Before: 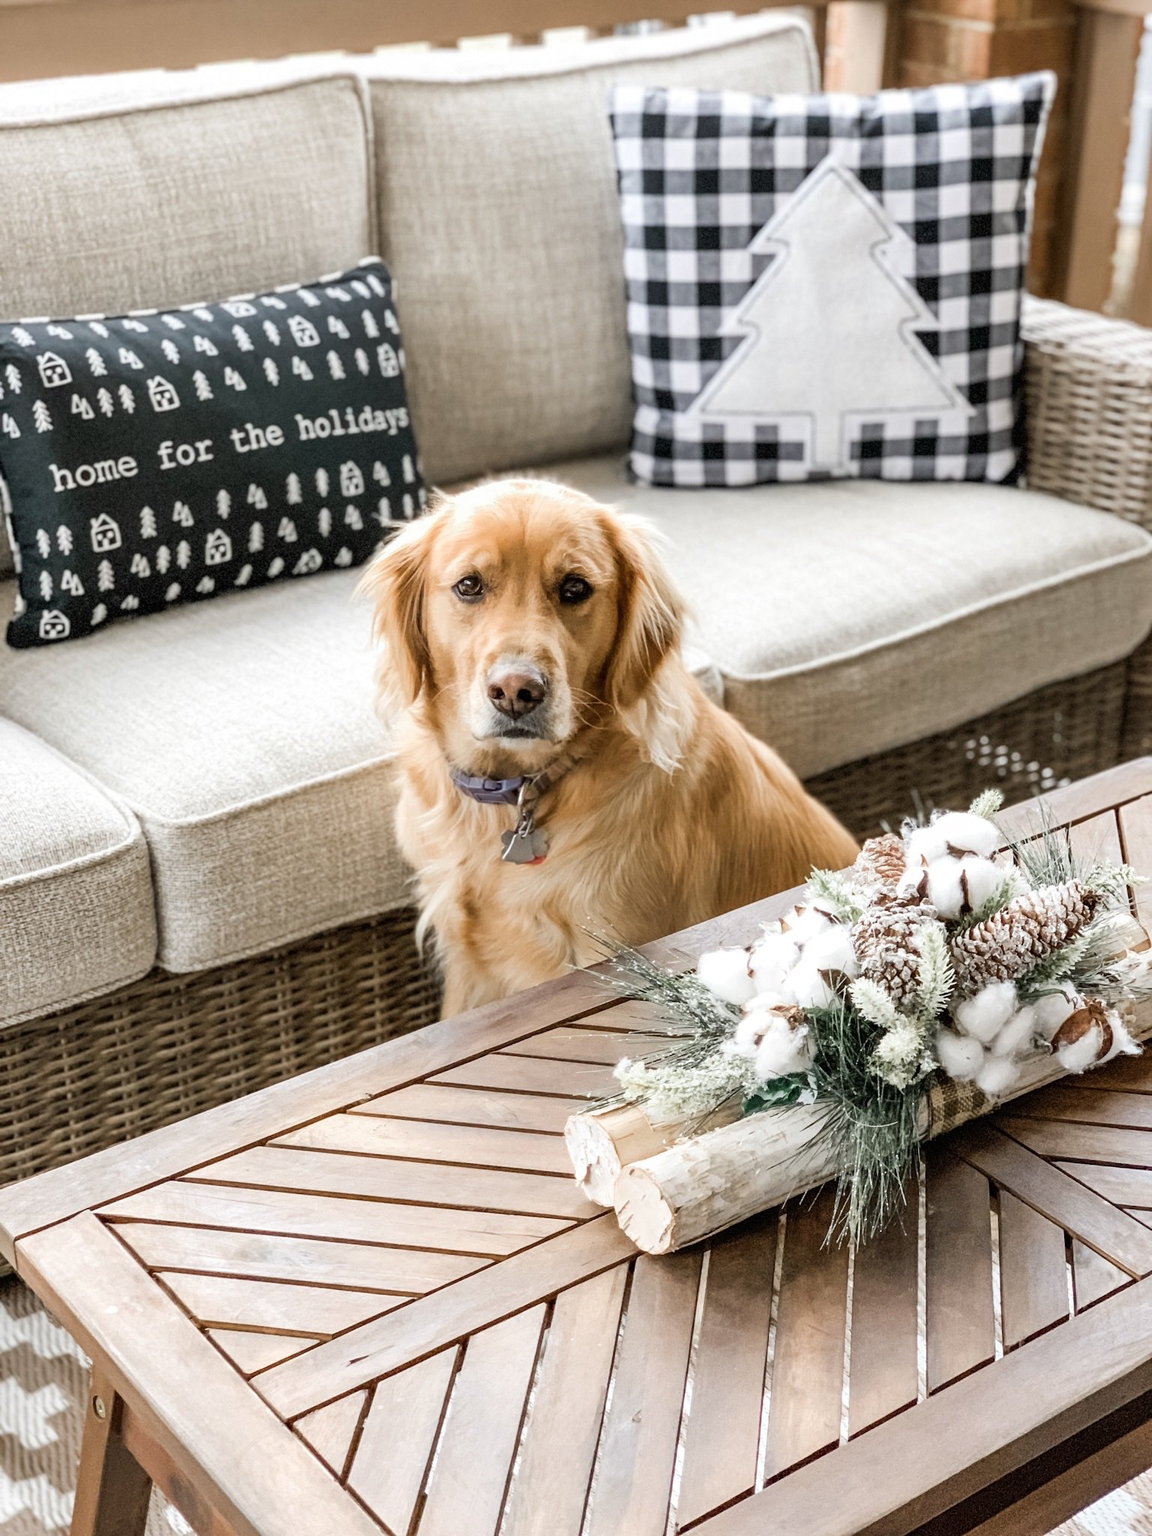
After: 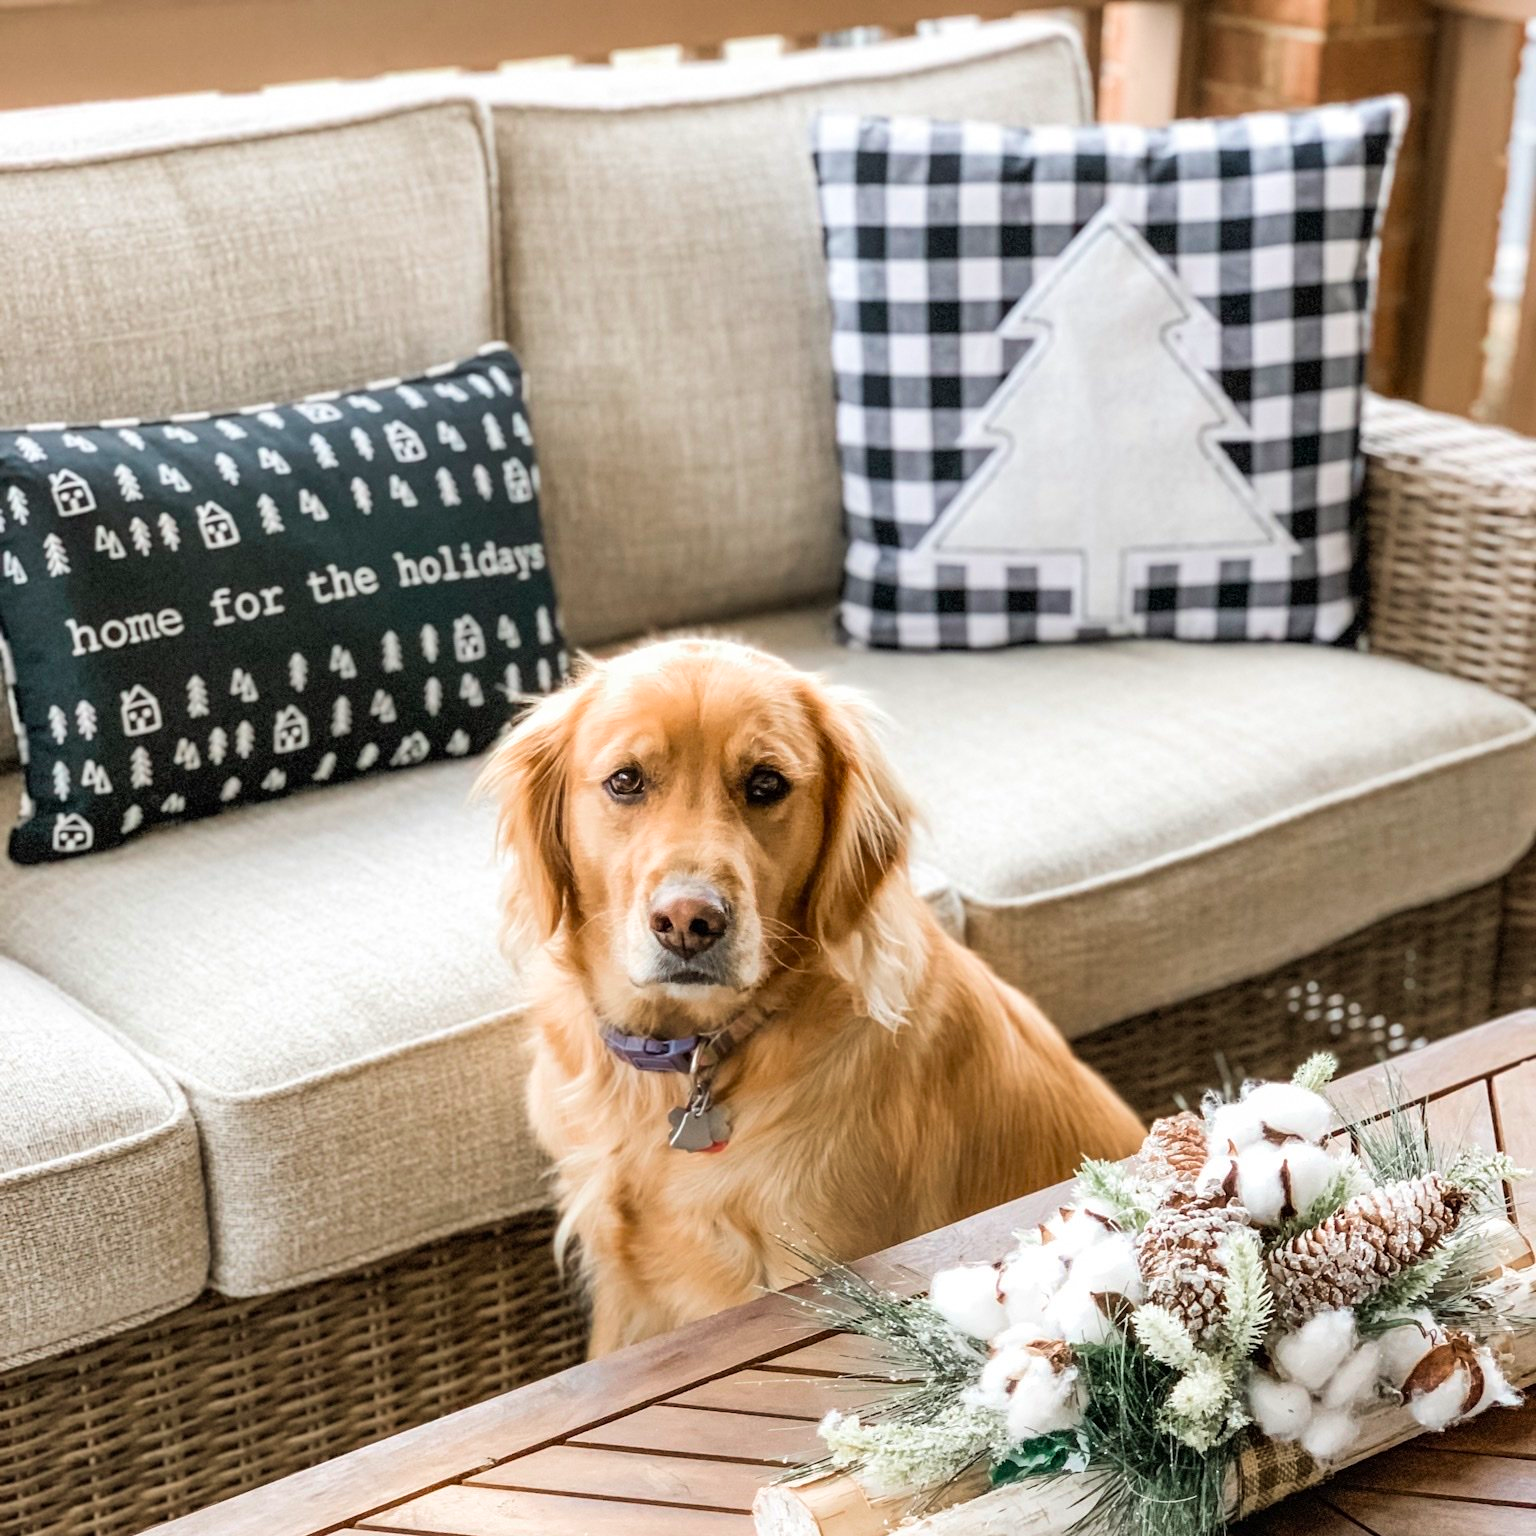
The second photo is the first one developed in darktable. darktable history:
velvia: on, module defaults
crop: bottom 24.967%
tone equalizer: on, module defaults
